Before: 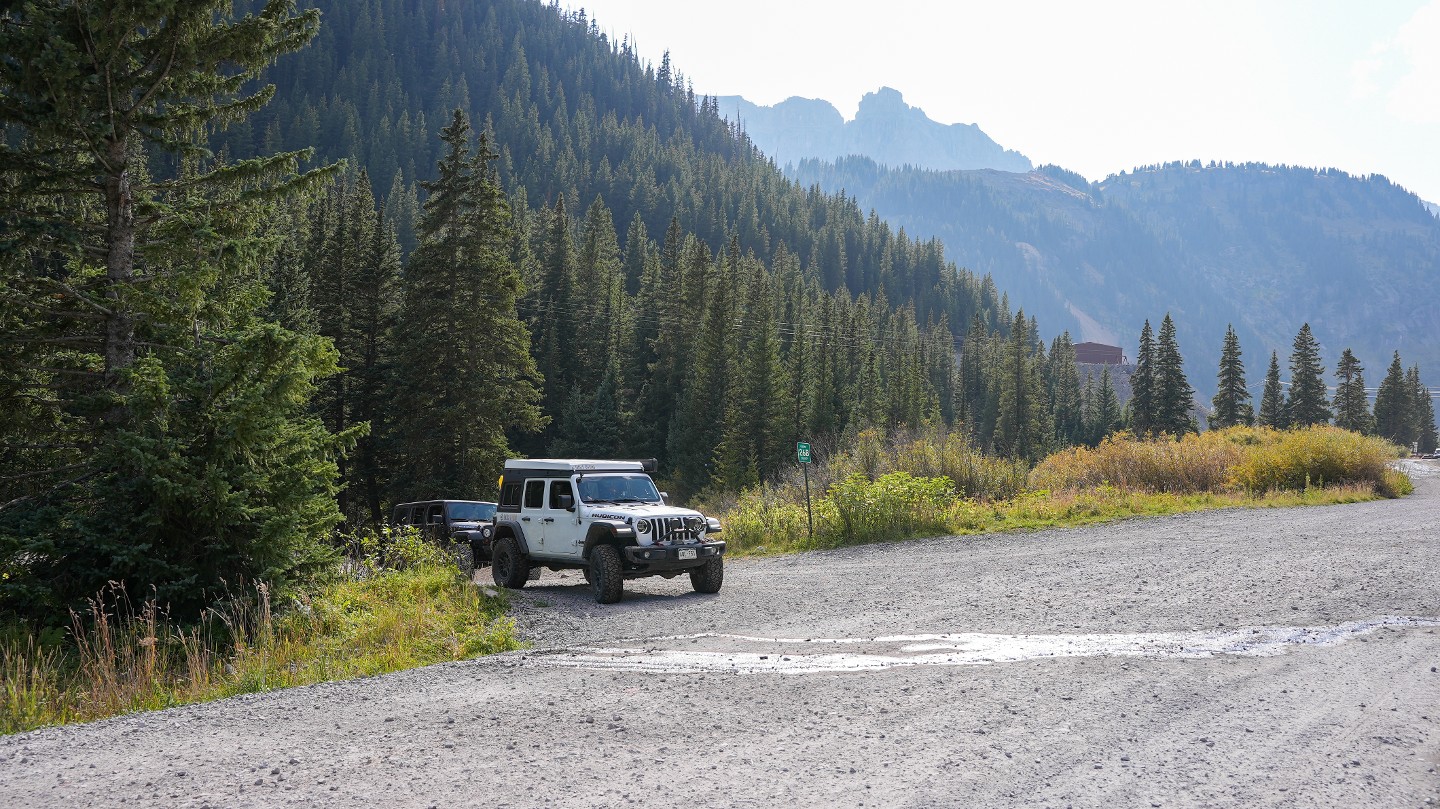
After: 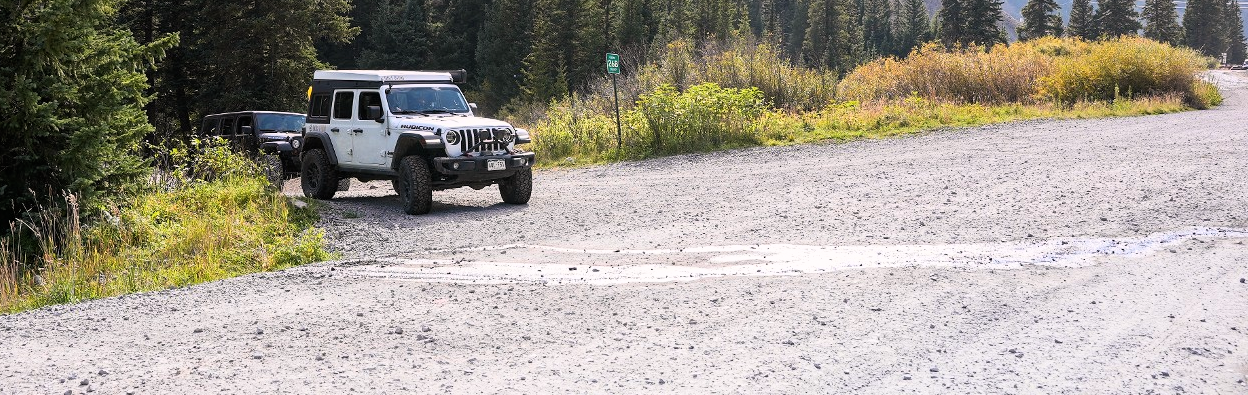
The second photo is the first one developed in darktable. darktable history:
base curve: curves: ch0 [(0, 0) (0.005, 0.002) (0.193, 0.295) (0.399, 0.664) (0.75, 0.928) (1, 1)]
crop and rotate: left 13.306%, top 48.129%, bottom 2.928%
graduated density: density 0.38 EV, hardness 21%, rotation -6.11°, saturation 32%
